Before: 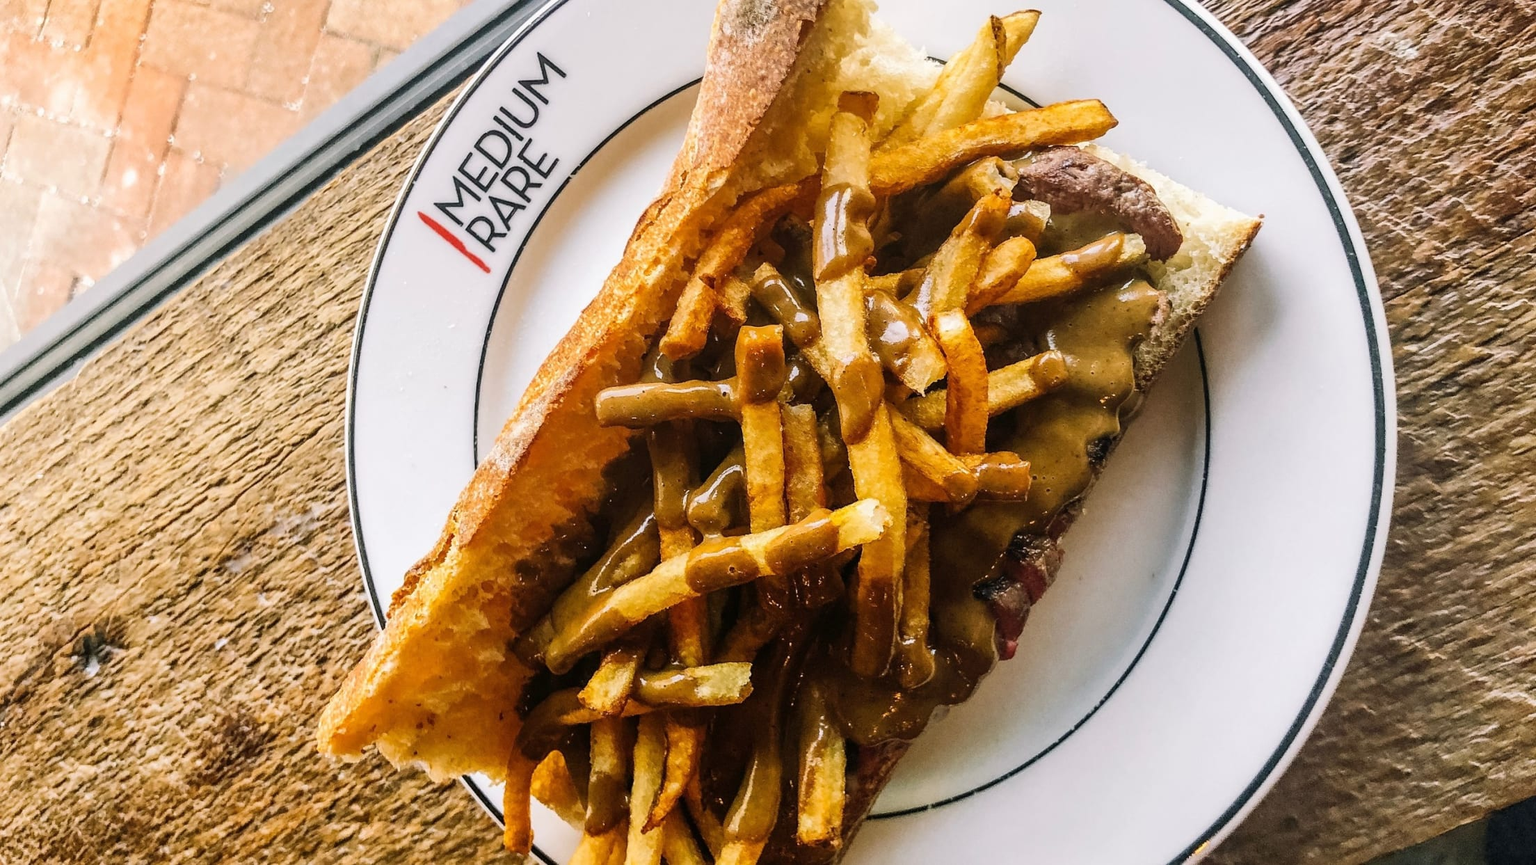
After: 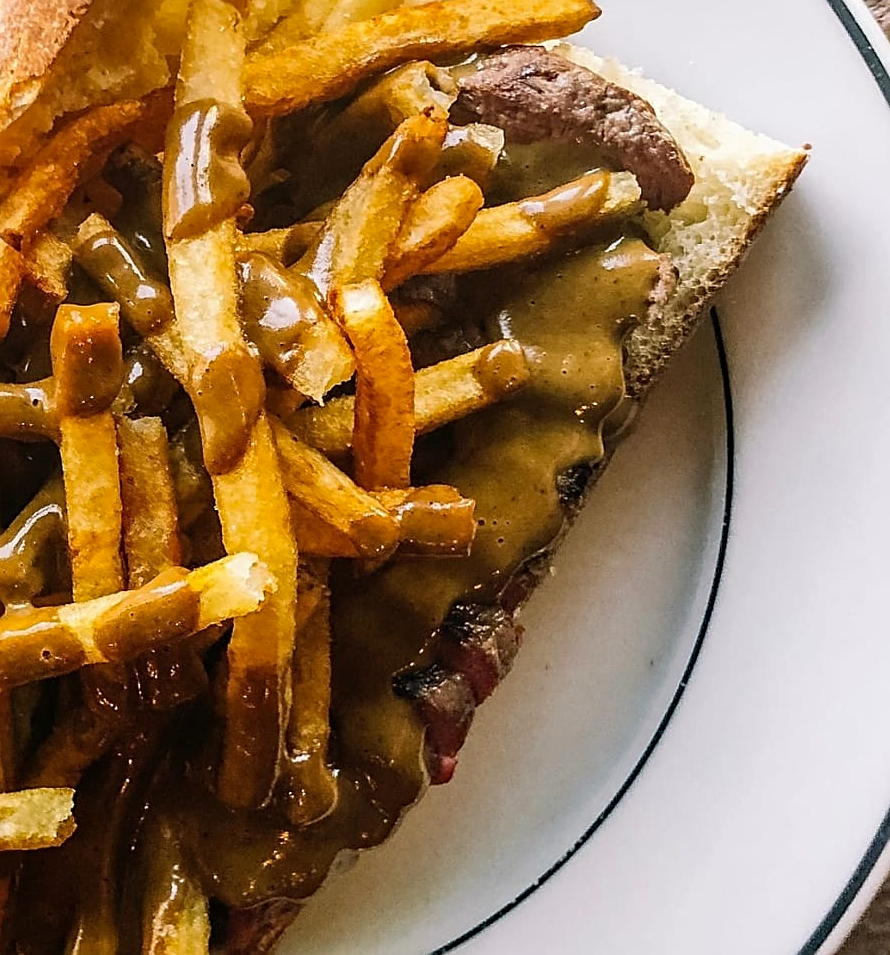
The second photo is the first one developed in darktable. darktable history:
sharpen: on, module defaults
haze removal: compatibility mode true, adaptive false
crop: left 45.59%, top 13.22%, right 14.095%, bottom 9.934%
